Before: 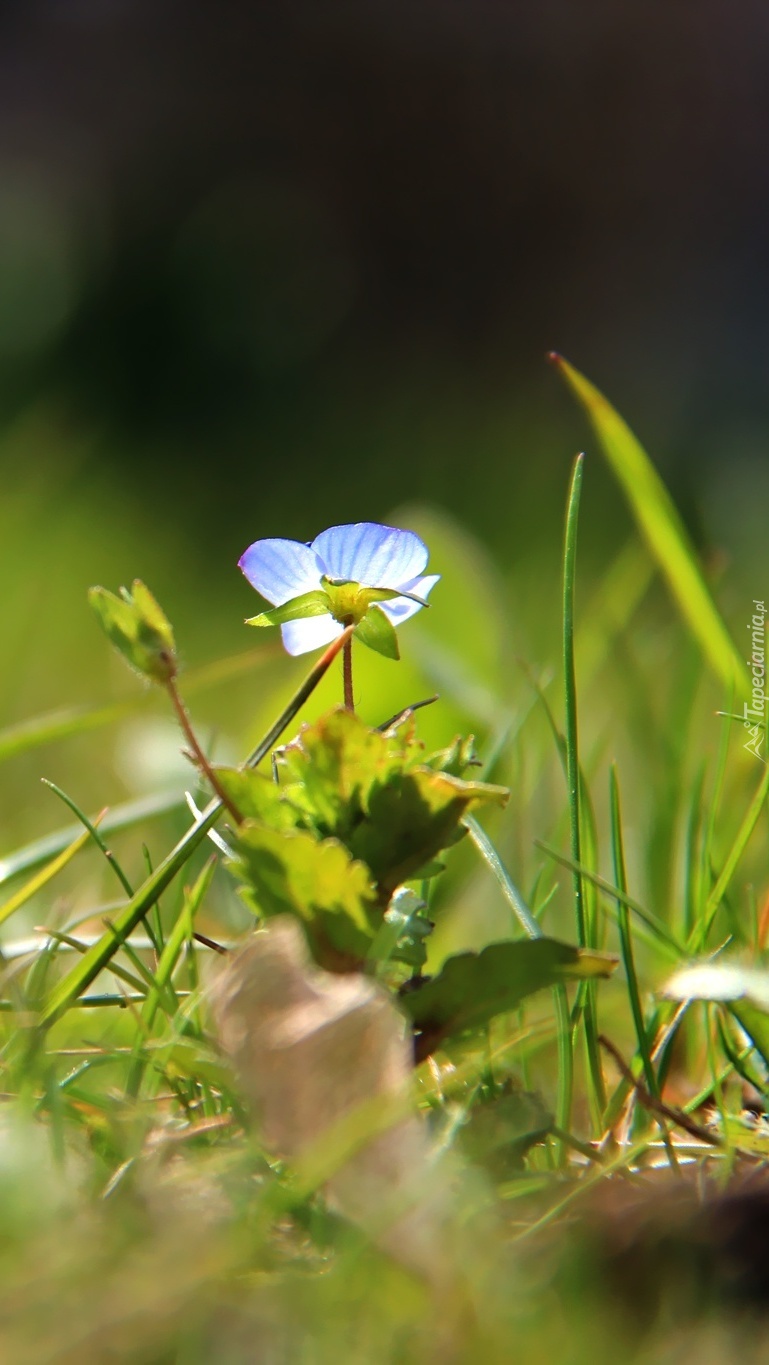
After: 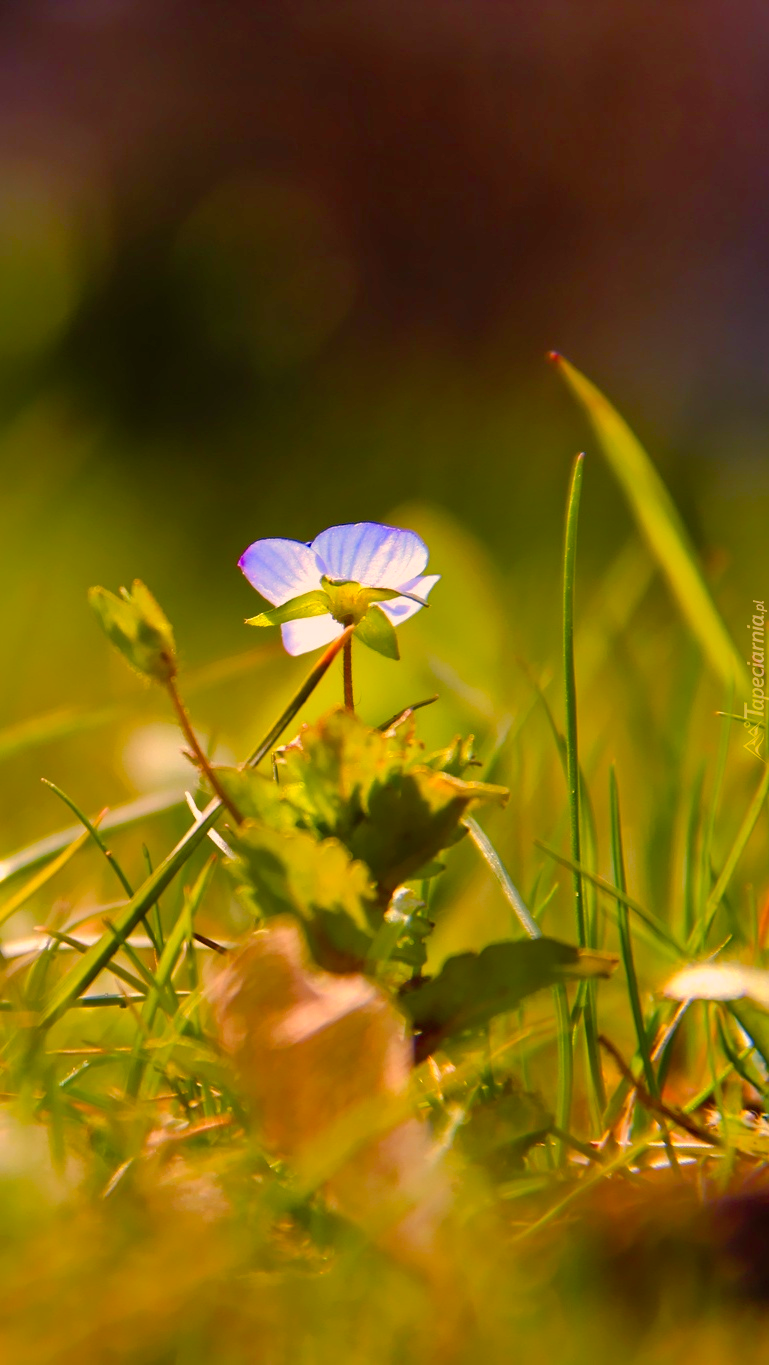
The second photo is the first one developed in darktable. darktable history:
color balance rgb: power › chroma 1.53%, power › hue 26.26°, highlights gain › chroma 4.541%, highlights gain › hue 30.58°, perceptual saturation grading › global saturation 40.338%, perceptual saturation grading › highlights -24.939%, perceptual saturation grading › mid-tones 34.883%, perceptual saturation grading › shadows 36.003%, global vibrance 9.55%
tone equalizer: on, module defaults
shadows and highlights: highlights color adjustment 72.97%
